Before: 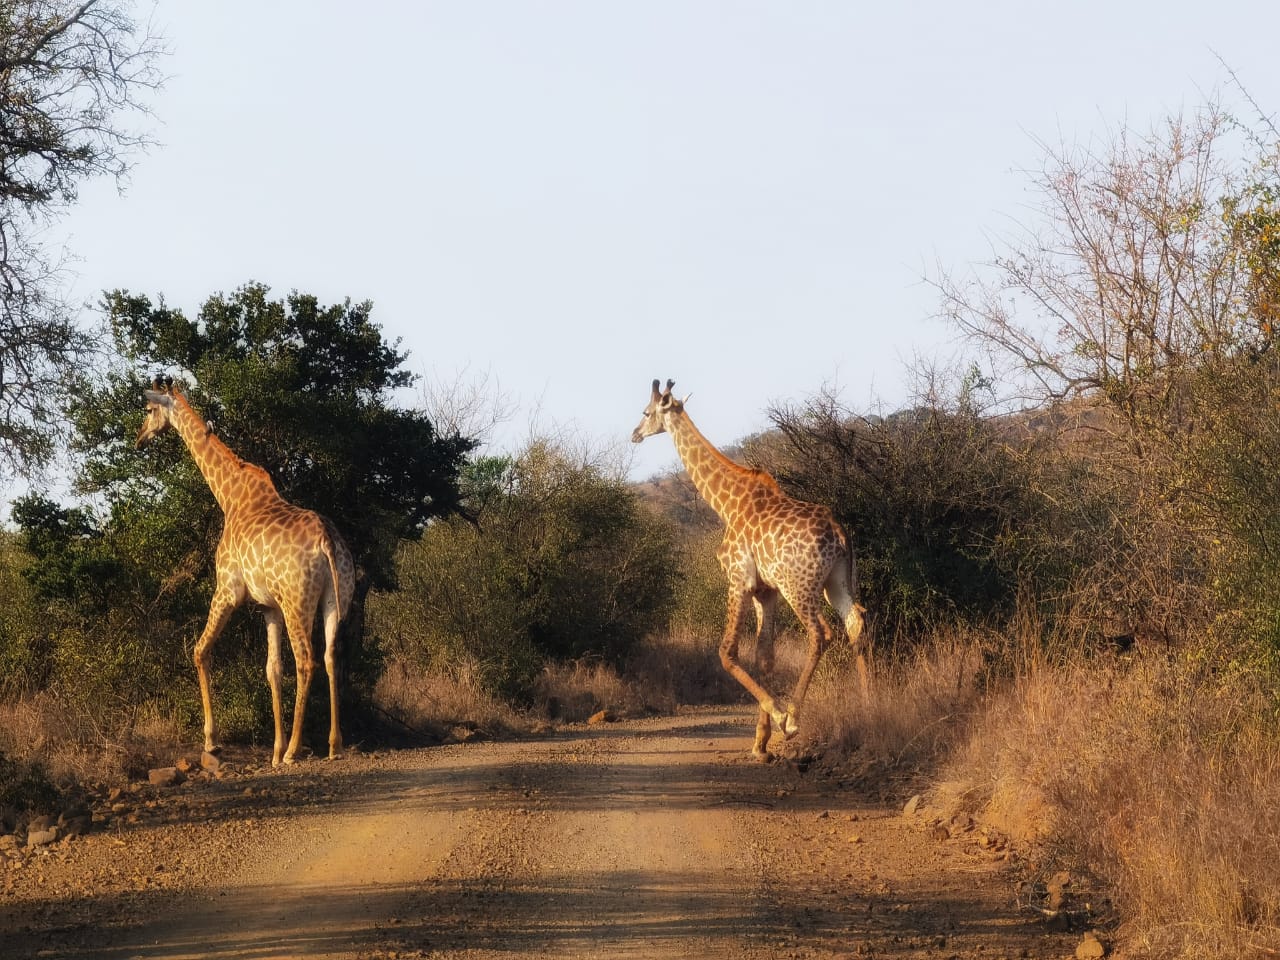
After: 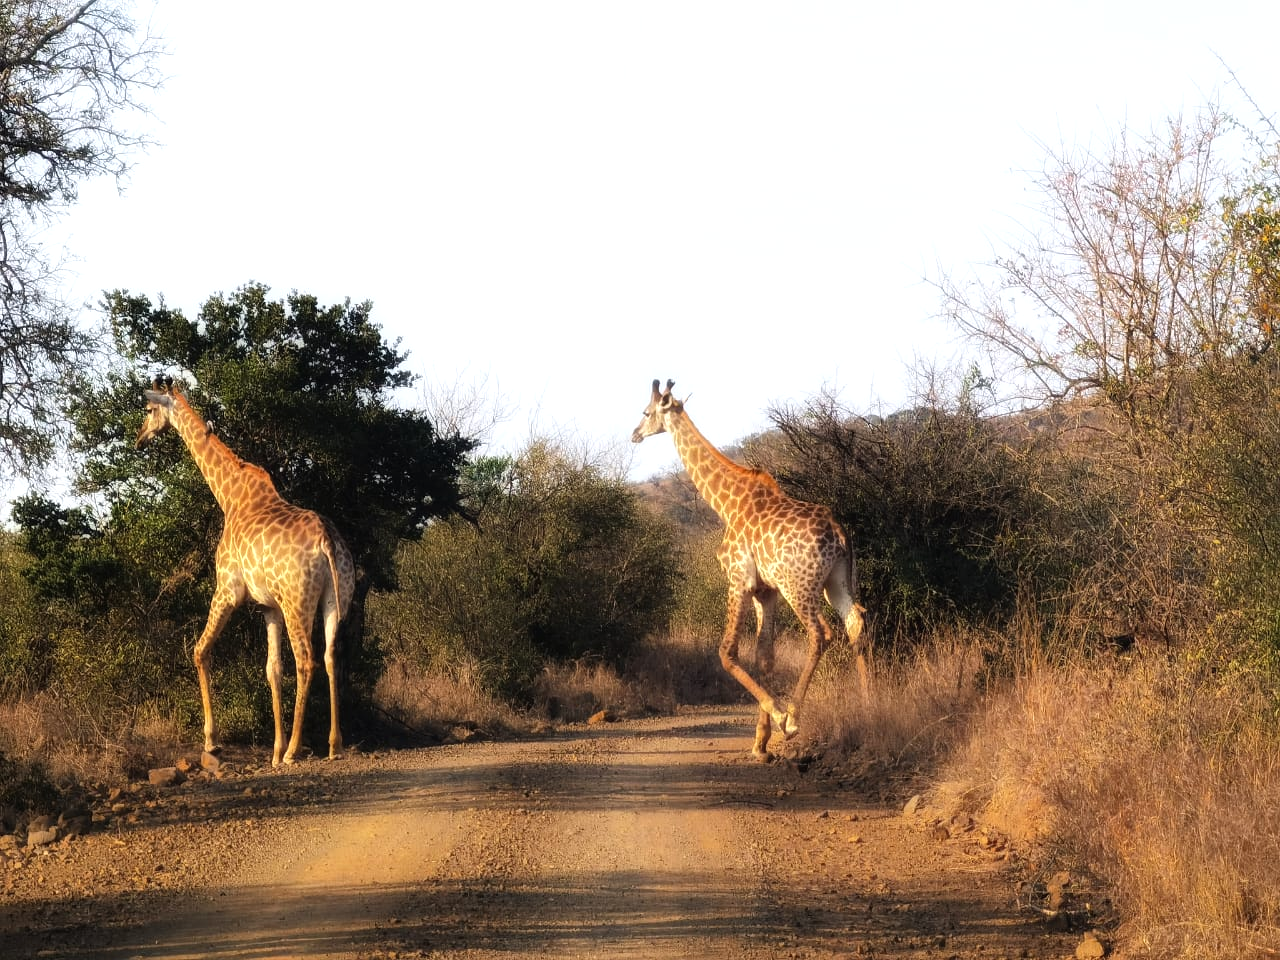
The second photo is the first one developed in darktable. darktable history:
tone equalizer: -8 EV -0.416 EV, -7 EV -0.399 EV, -6 EV -0.353 EV, -5 EV -0.233 EV, -3 EV 0.192 EV, -2 EV 0.362 EV, -1 EV 0.412 EV, +0 EV 0.423 EV
